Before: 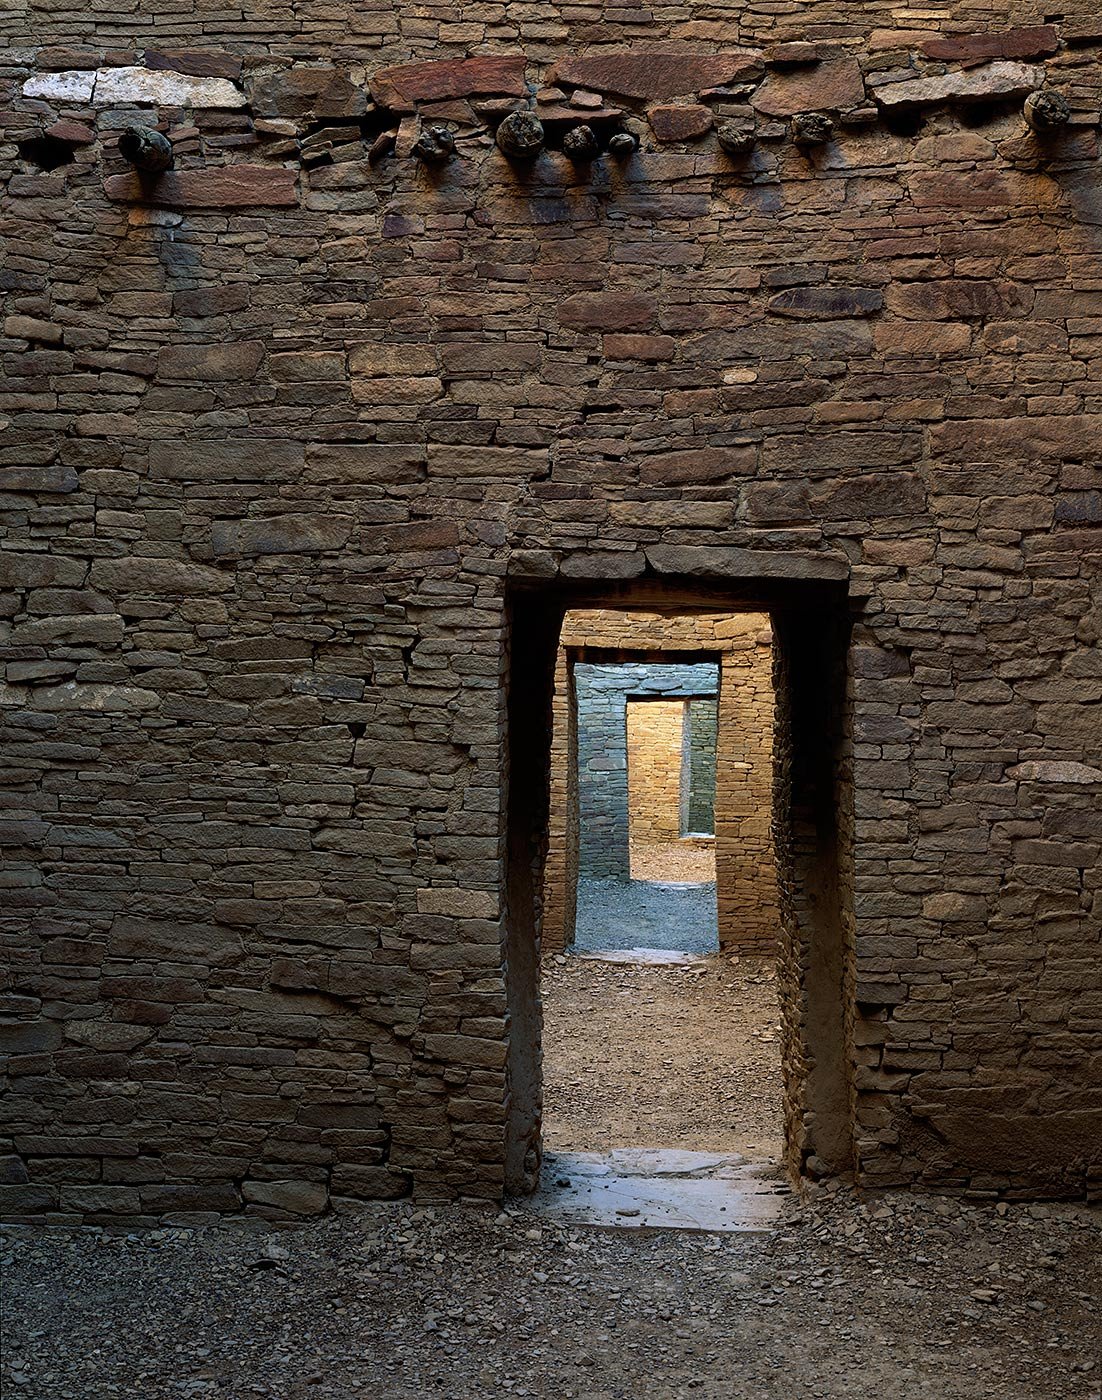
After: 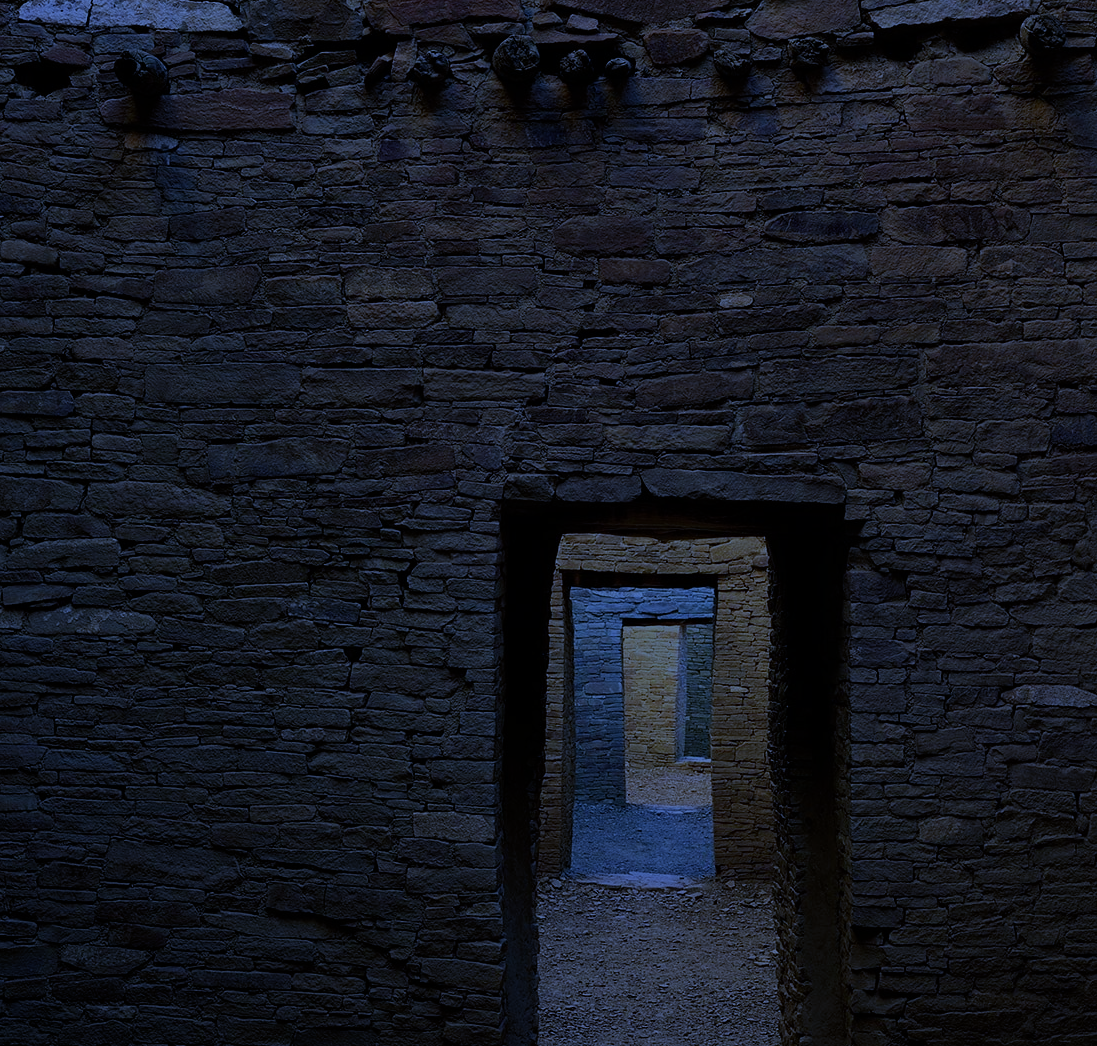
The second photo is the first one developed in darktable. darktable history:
crop: left 0.387%, top 5.469%, bottom 19.809%
exposure: exposure -2.446 EV, compensate highlight preservation false
white balance: red 0.766, blue 1.537
